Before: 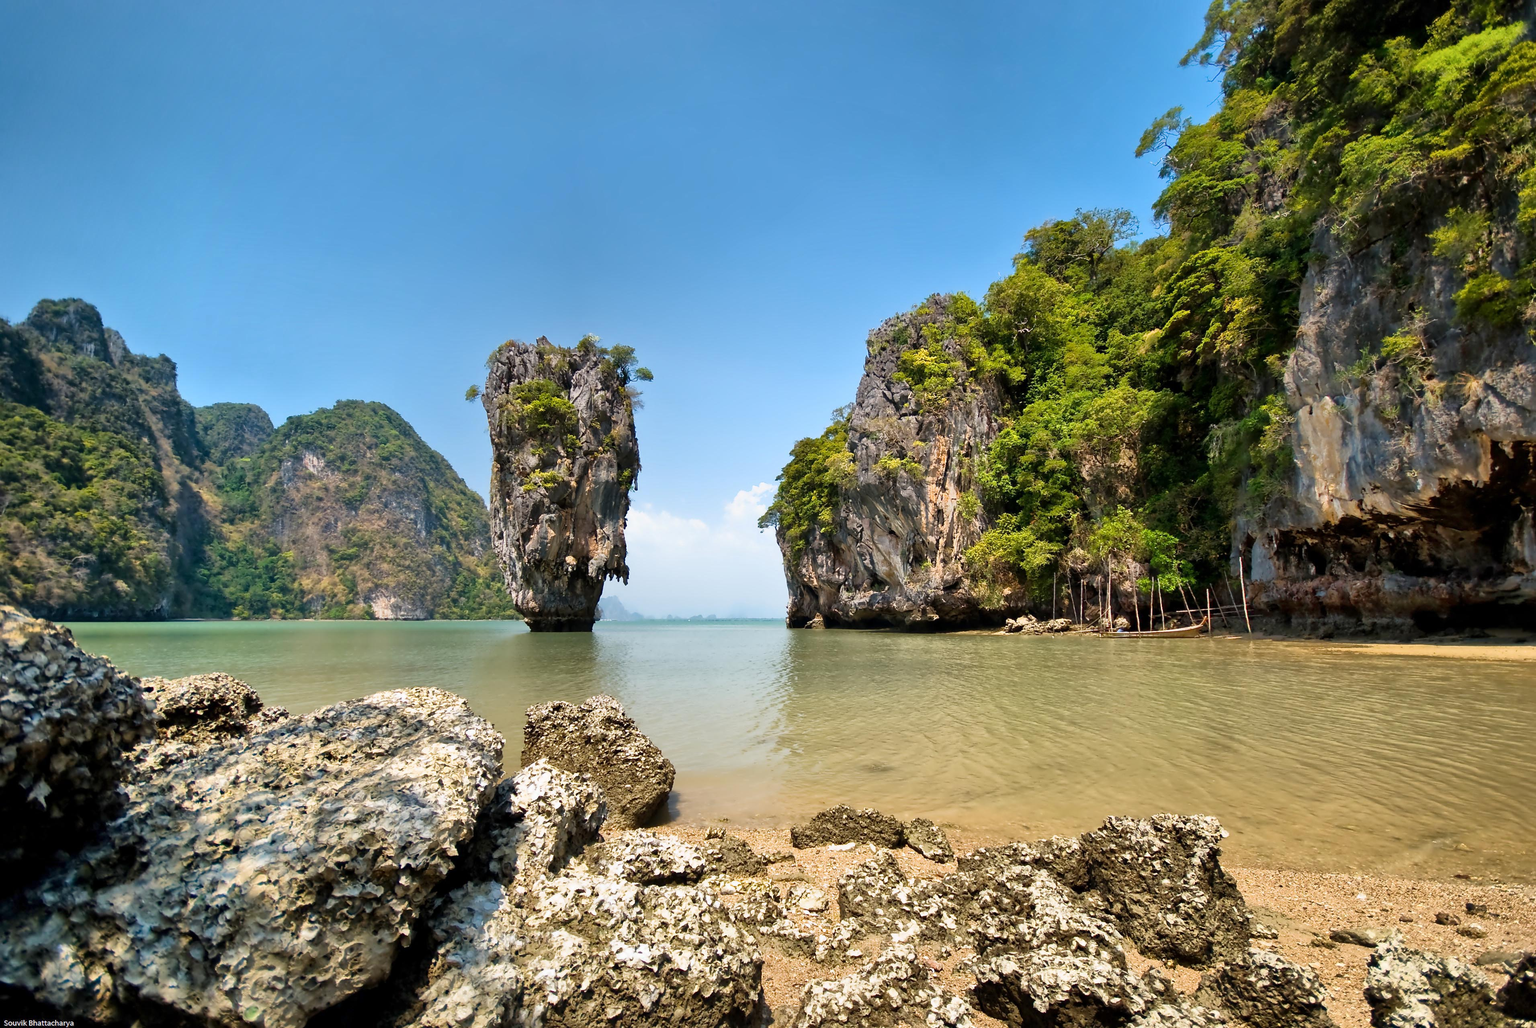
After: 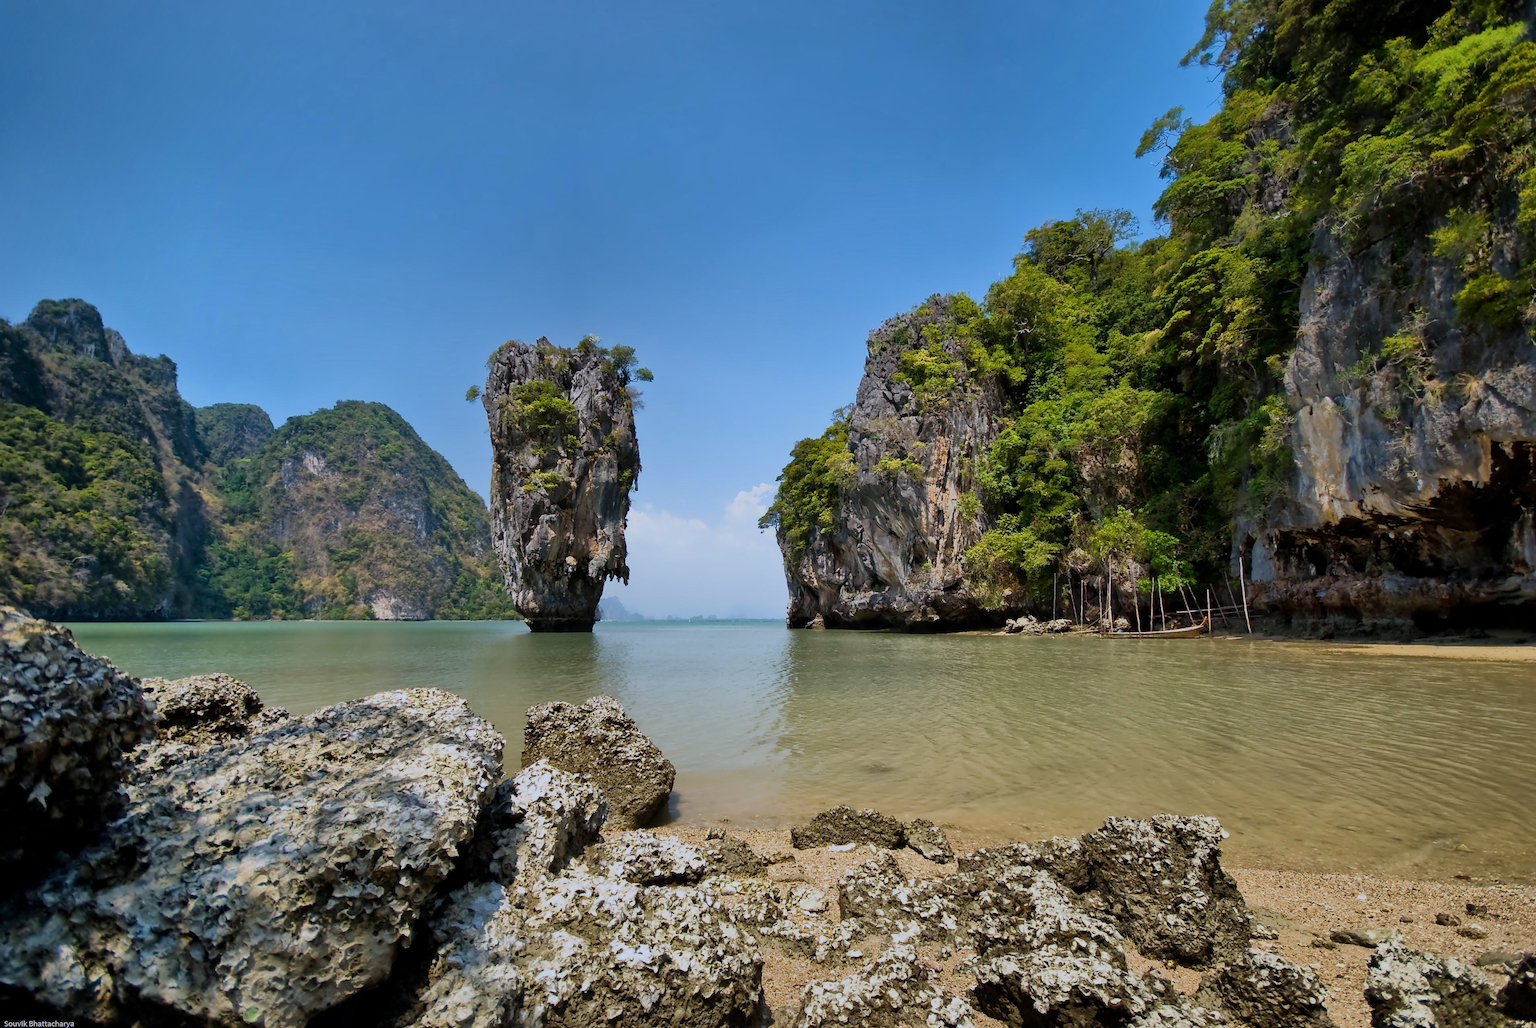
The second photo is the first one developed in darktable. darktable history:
exposure: exposure -0.582 EV, compensate highlight preservation false
white balance: red 0.954, blue 1.079
